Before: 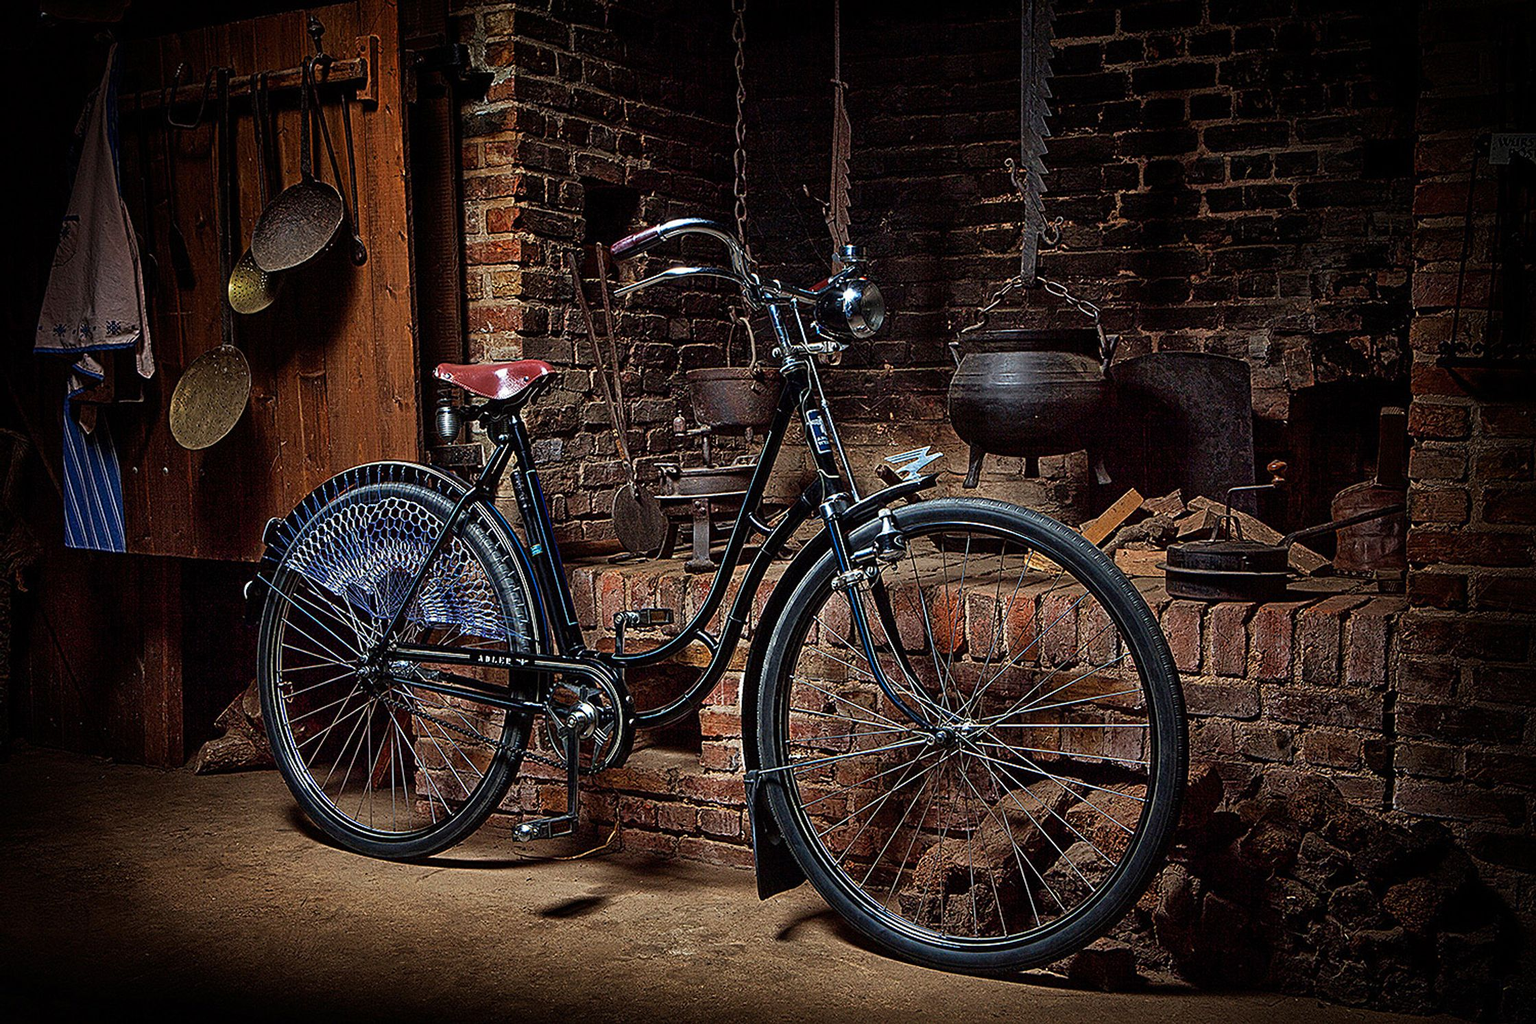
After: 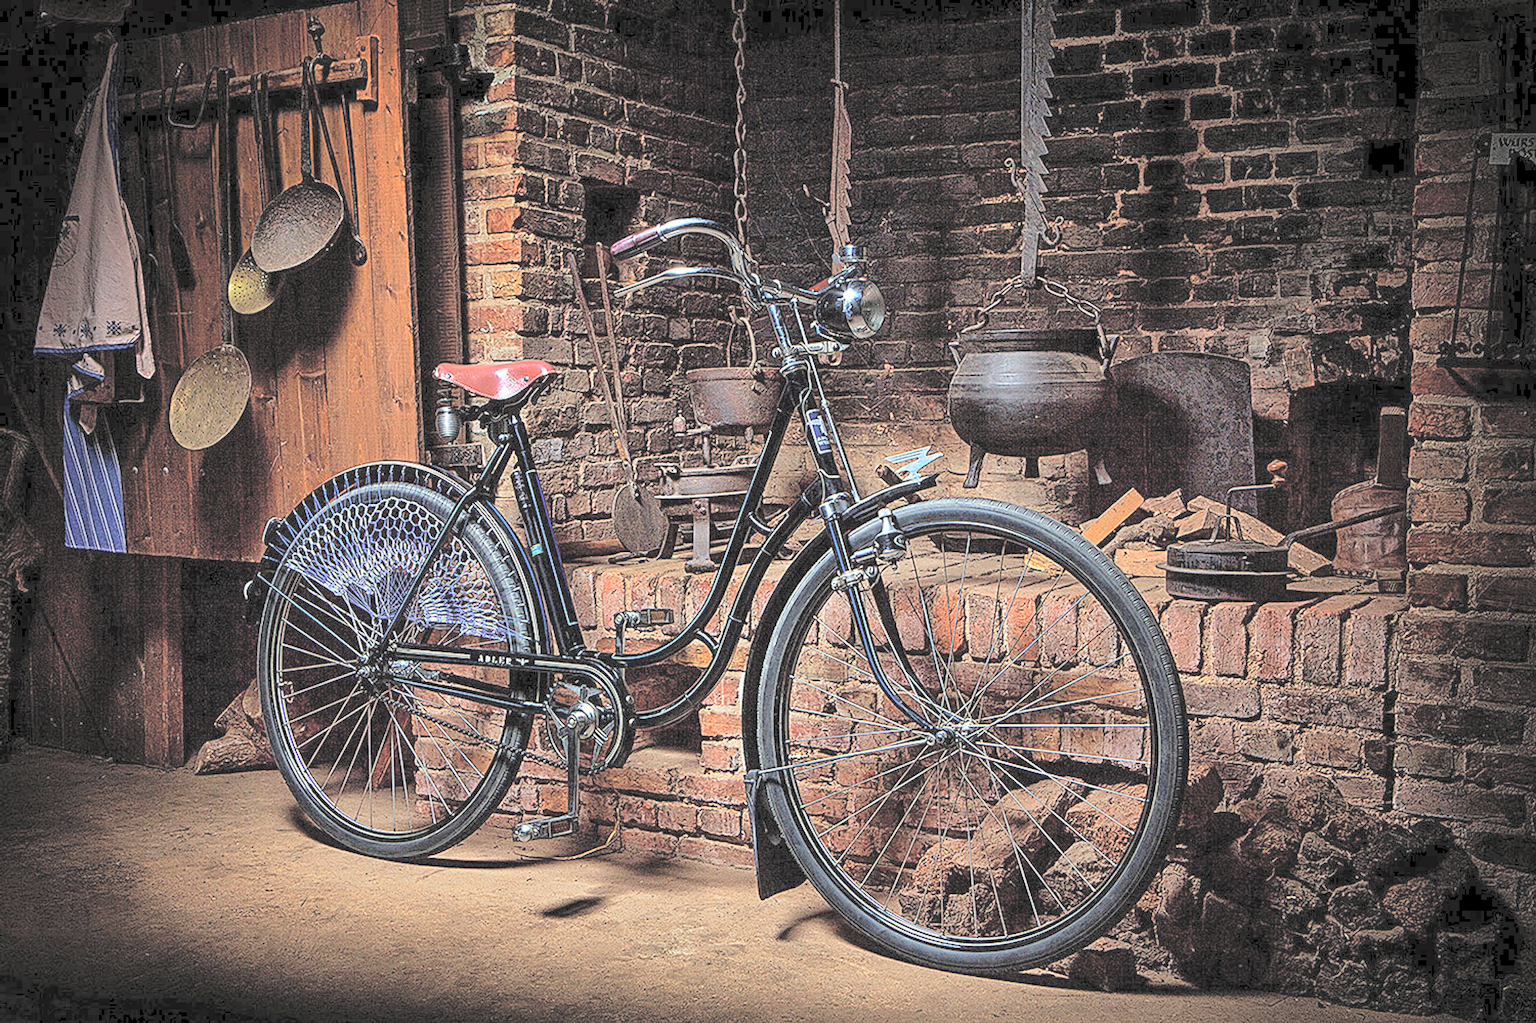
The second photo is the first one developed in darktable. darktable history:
contrast brightness saturation: brightness 0.998
